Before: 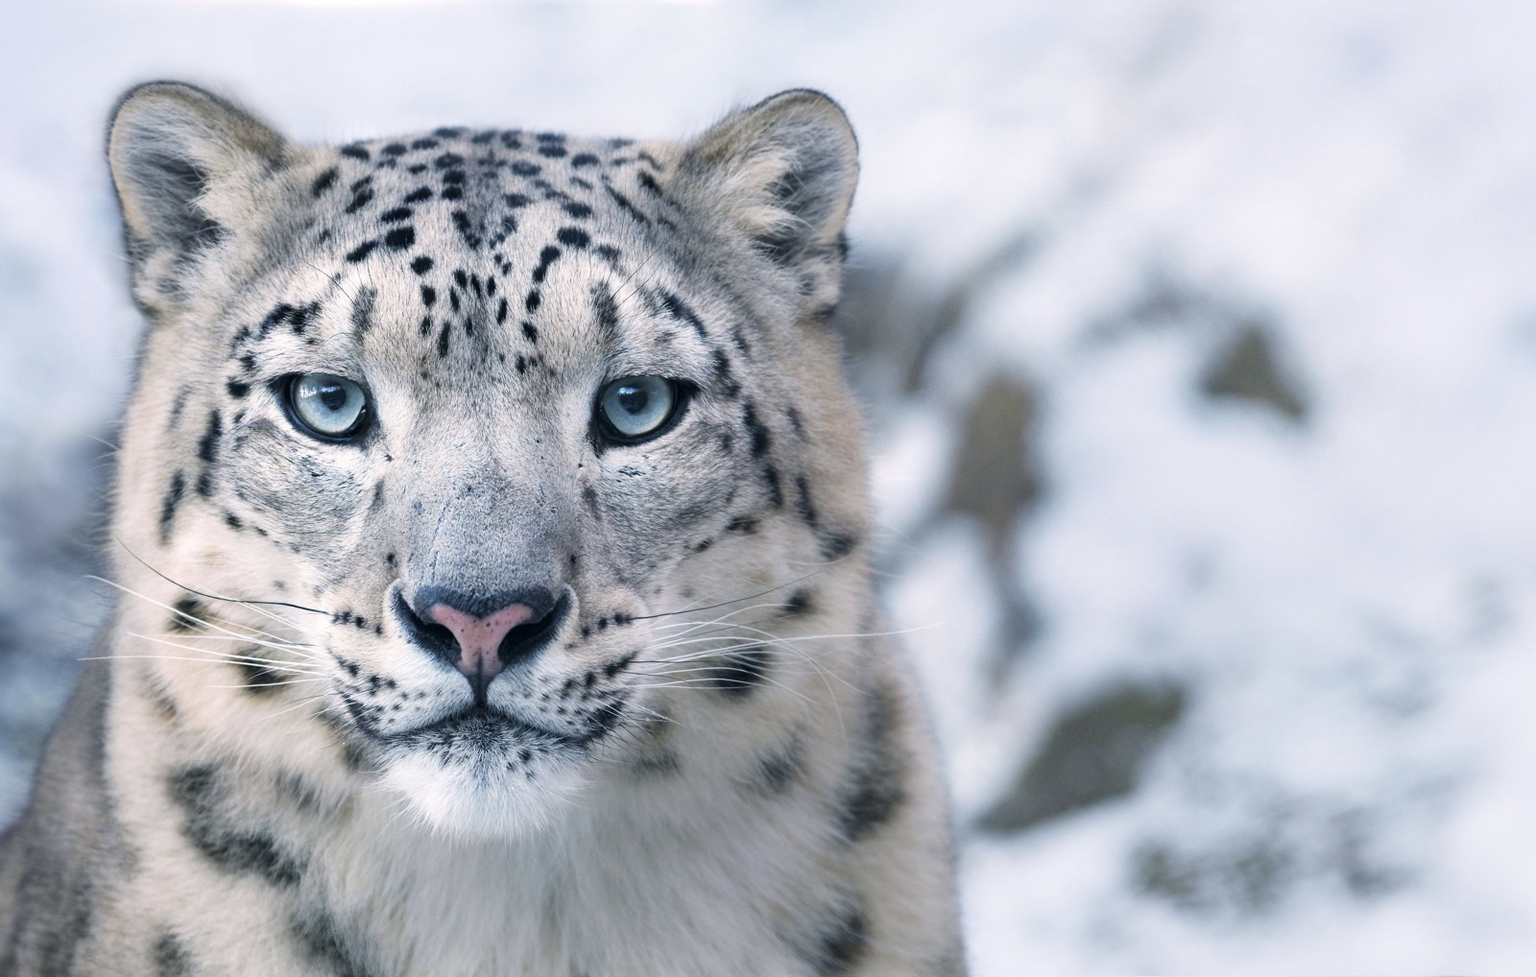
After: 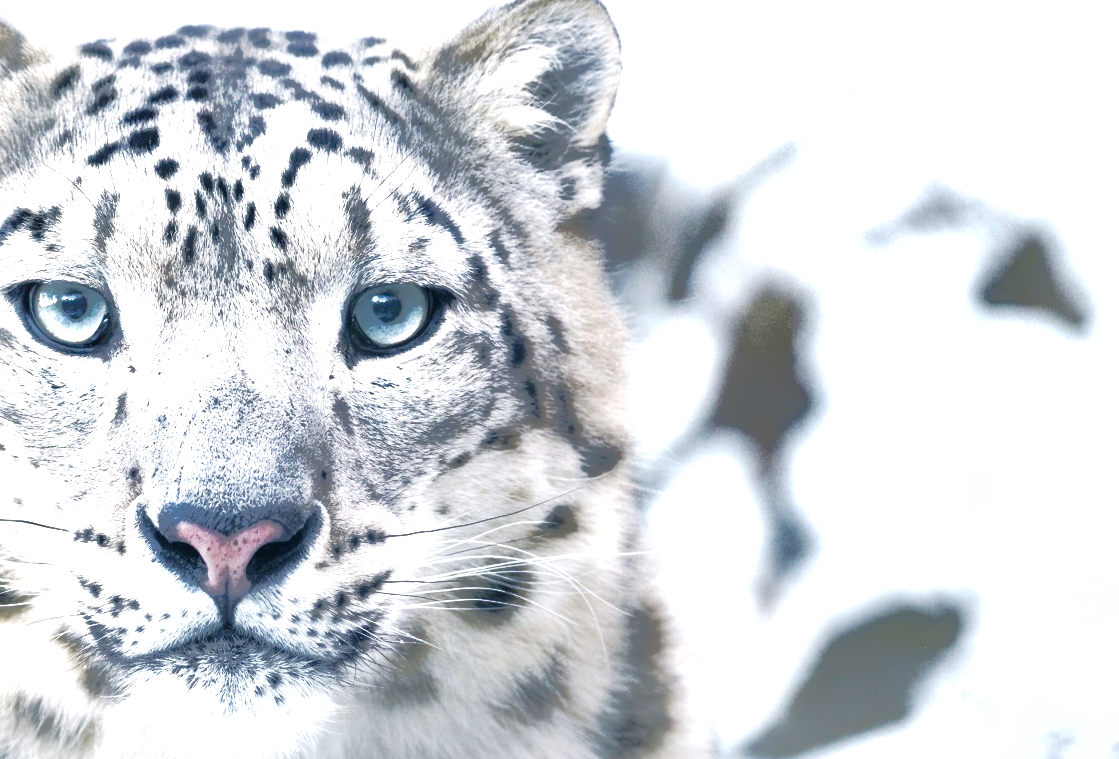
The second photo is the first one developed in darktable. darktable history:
crop and rotate: left 17.105%, top 10.653%, right 12.925%, bottom 14.696%
shadows and highlights: shadows 39.93, highlights -60.04
contrast brightness saturation: saturation -0.053
local contrast: mode bilateral grid, contrast 24, coarseness 50, detail 122%, midtone range 0.2
exposure: black level correction 0, exposure 1.351 EV, compensate highlight preservation false
tone curve: curves: ch0 [(0, 0.021) (0.049, 0.044) (0.152, 0.14) (0.328, 0.377) (0.473, 0.543) (0.641, 0.705) (0.85, 0.894) (1, 0.969)]; ch1 [(0, 0) (0.302, 0.331) (0.427, 0.433) (0.472, 0.47) (0.502, 0.503) (0.527, 0.524) (0.564, 0.591) (0.602, 0.632) (0.677, 0.701) (0.859, 0.885) (1, 1)]; ch2 [(0, 0) (0.33, 0.301) (0.447, 0.44) (0.487, 0.496) (0.502, 0.516) (0.535, 0.563) (0.565, 0.6) (0.618, 0.629) (1, 1)], preserve colors none
